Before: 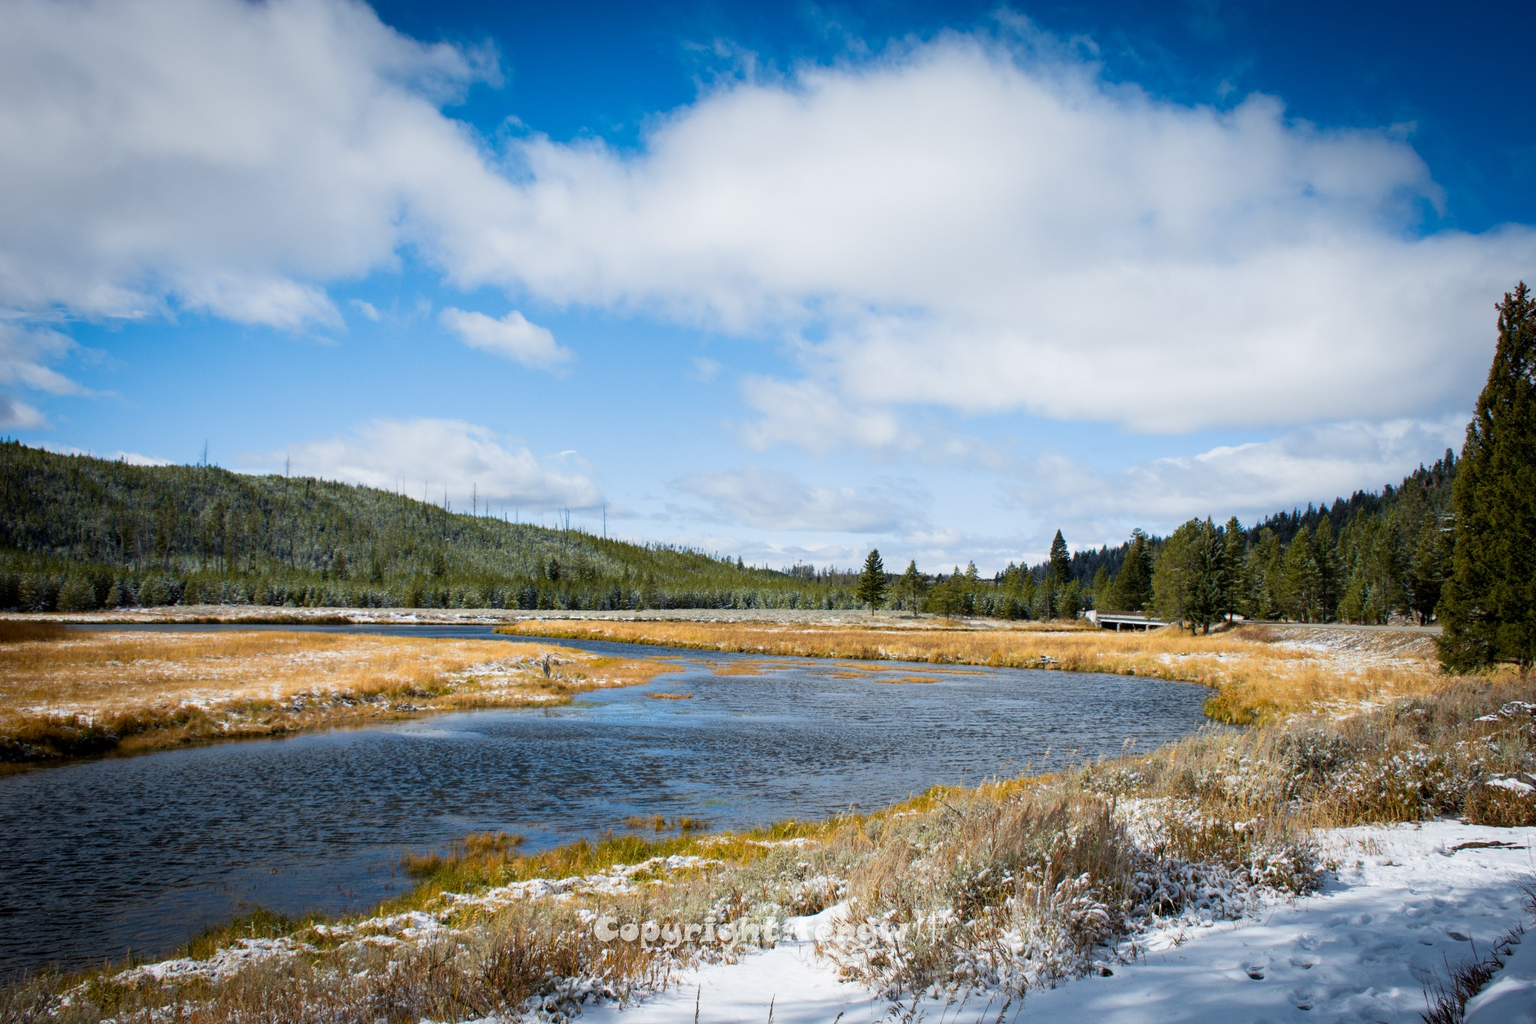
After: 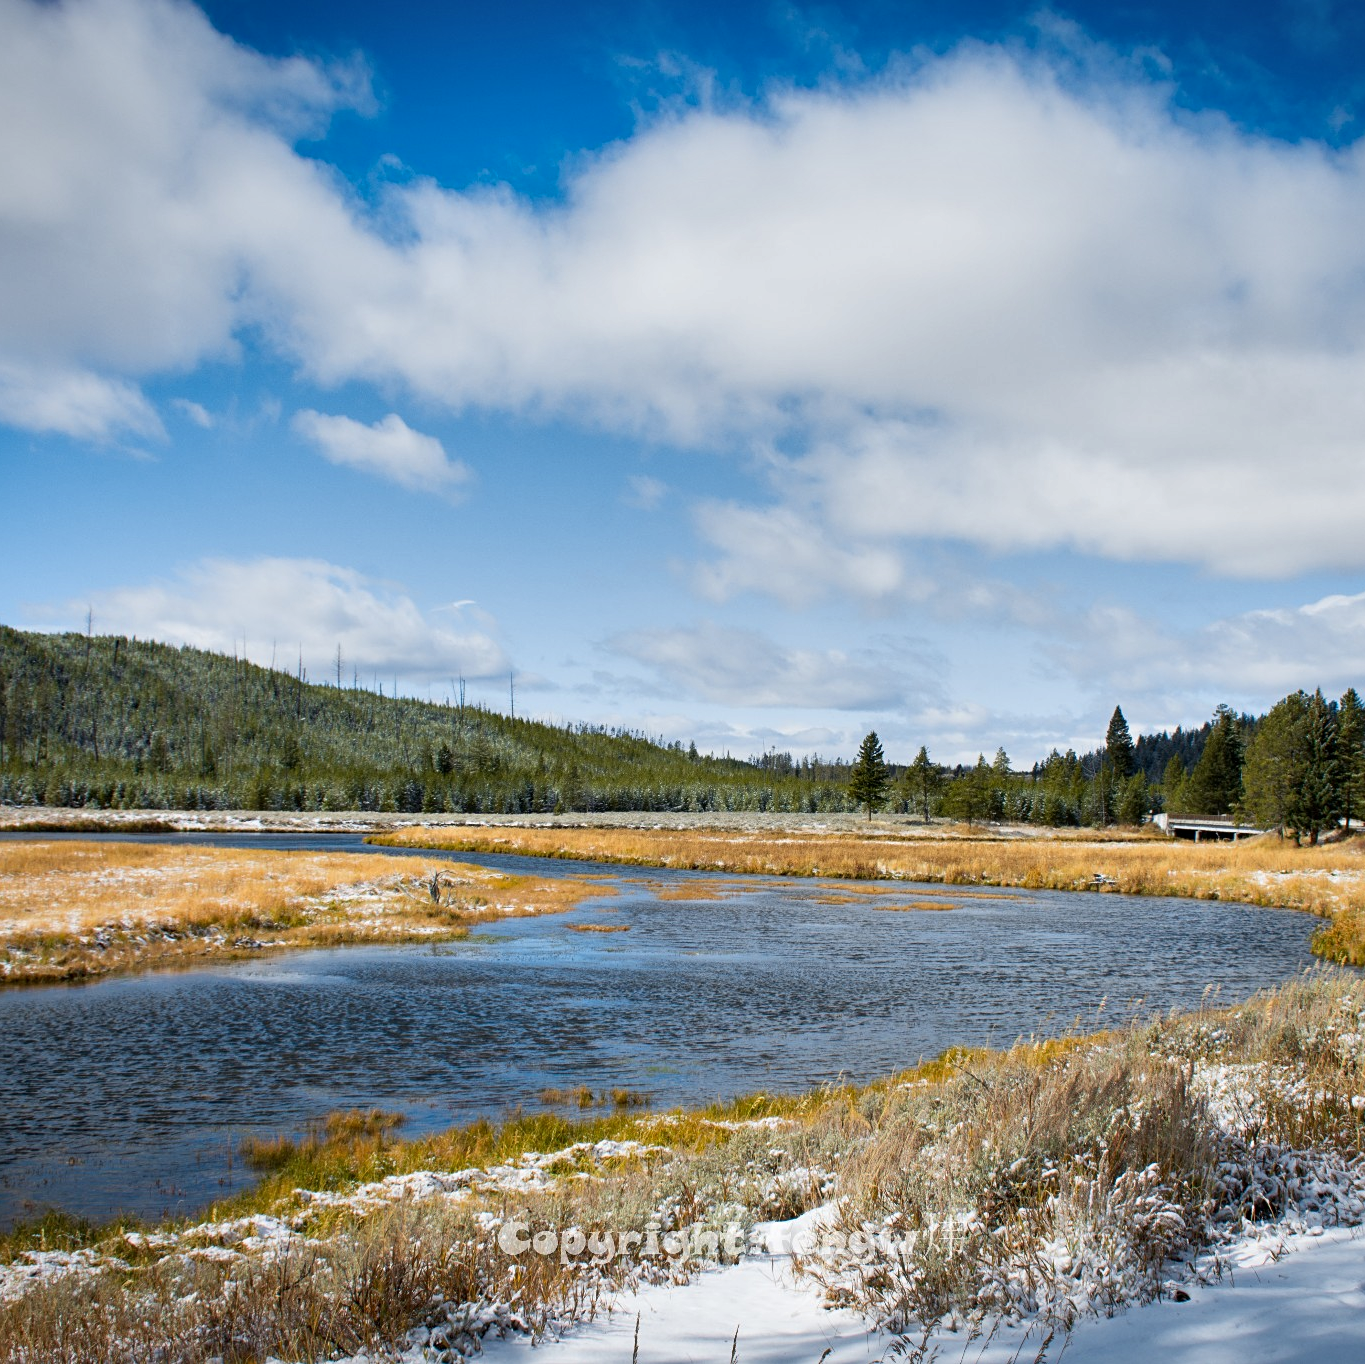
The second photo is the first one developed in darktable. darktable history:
crop and rotate: left 14.385%, right 18.948%
contrast brightness saturation: contrast 0.05
sharpen: amount 0.2
shadows and highlights: highlights color adjustment 0%, low approximation 0.01, soften with gaussian
